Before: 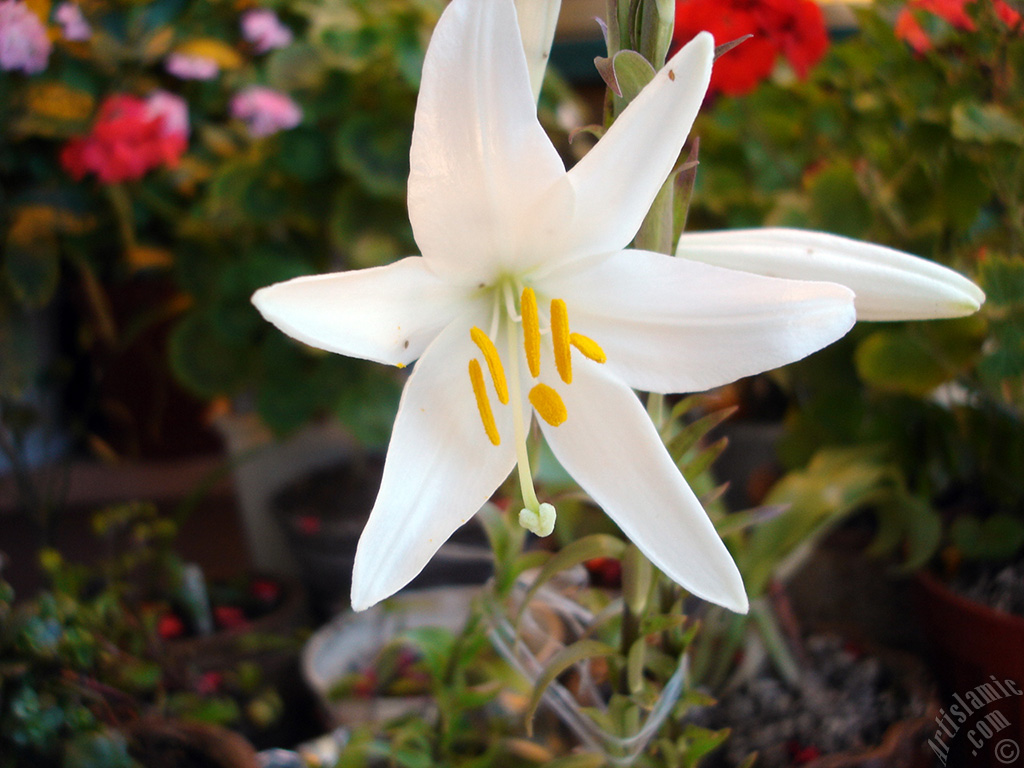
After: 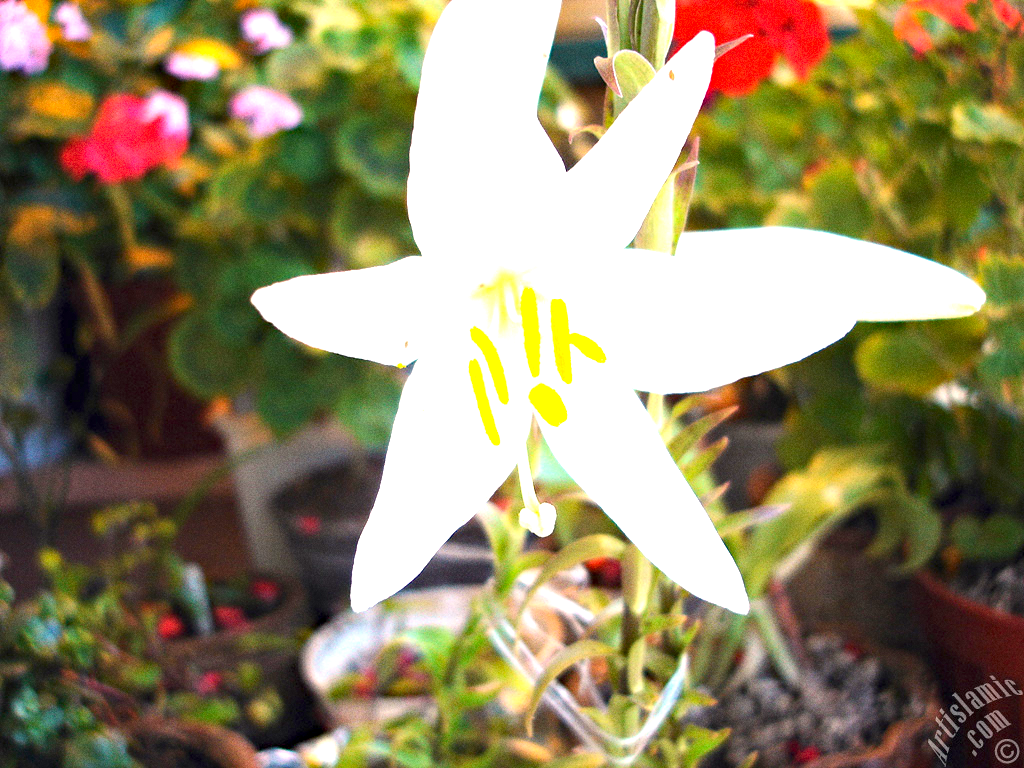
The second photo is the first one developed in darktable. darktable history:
haze removal: compatibility mode true, adaptive false
exposure: black level correction 0, exposure 1.975 EV, compensate exposure bias true, compensate highlight preservation false
grain: coarseness 0.09 ISO
